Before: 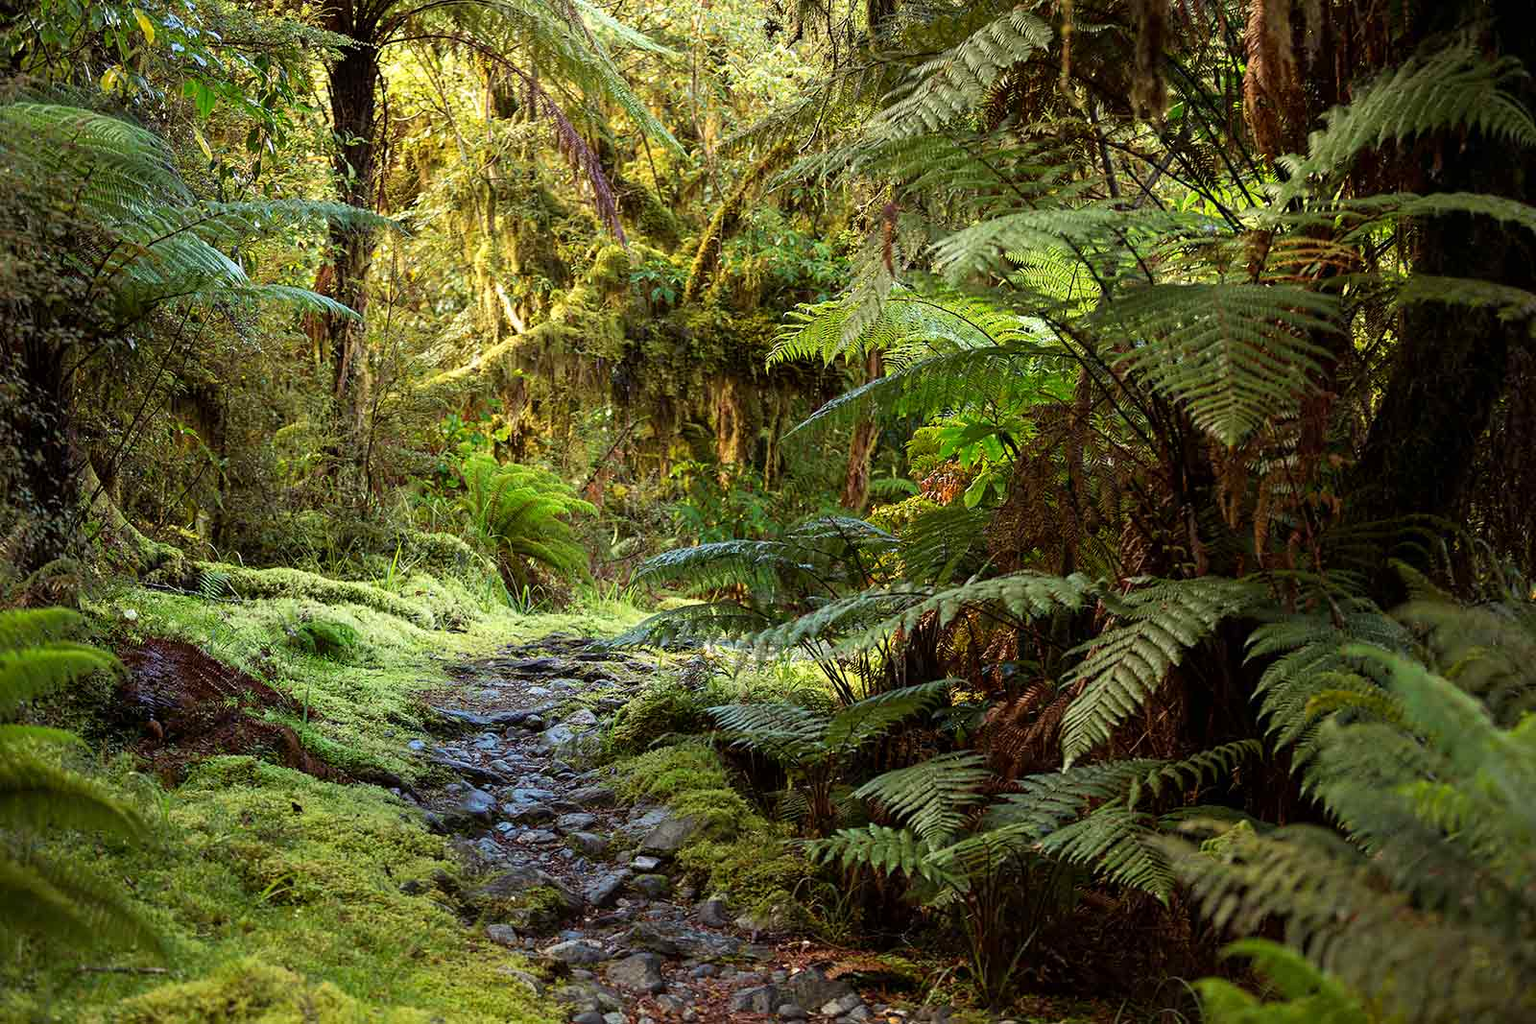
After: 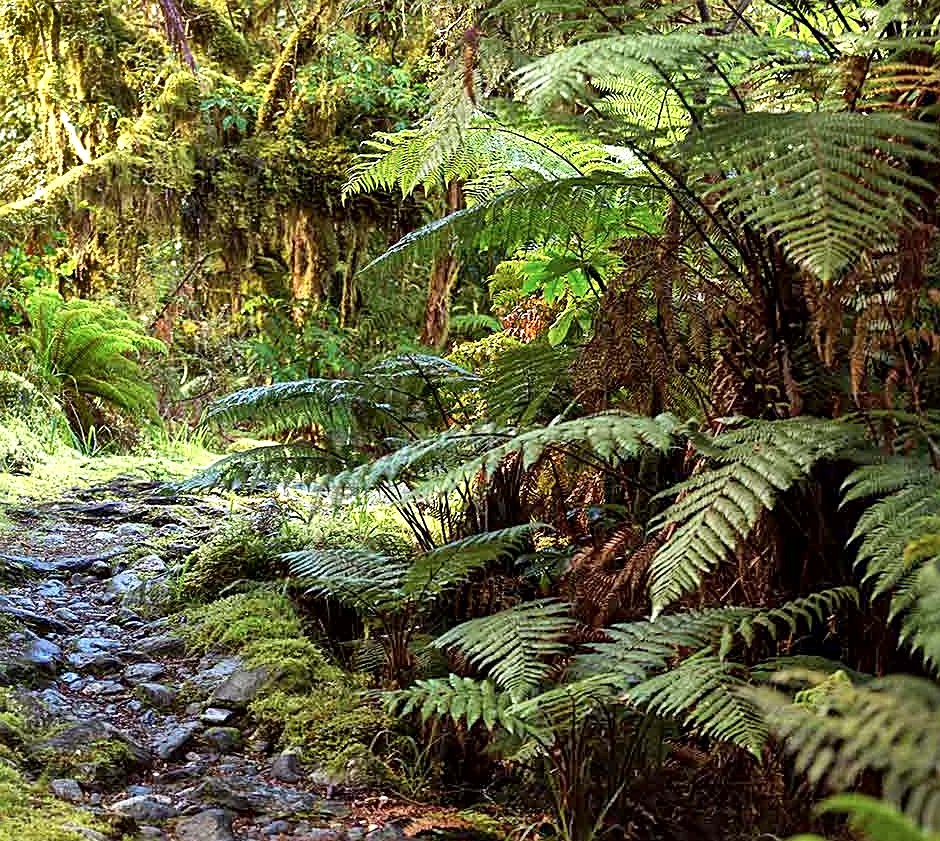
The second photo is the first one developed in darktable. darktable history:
crop and rotate: left 28.546%, top 17.273%, right 12.66%, bottom 3.907%
exposure: exposure 0.601 EV, compensate highlight preservation false
sharpen: on, module defaults
shadows and highlights: radius 107.51, shadows 41.26, highlights -72.86, low approximation 0.01, soften with gaussian
tone equalizer: edges refinement/feathering 500, mask exposure compensation -1.57 EV, preserve details no
local contrast: mode bilateral grid, contrast 24, coarseness 49, detail 122%, midtone range 0.2
color calibration: illuminant as shot in camera, x 0.358, y 0.373, temperature 4628.91 K, gamut compression 1.67
